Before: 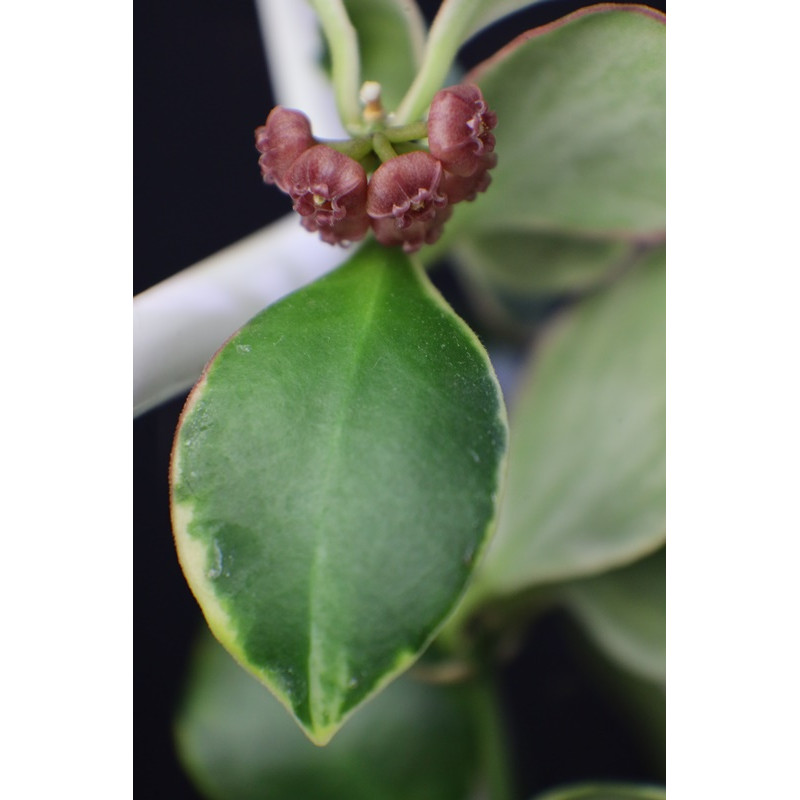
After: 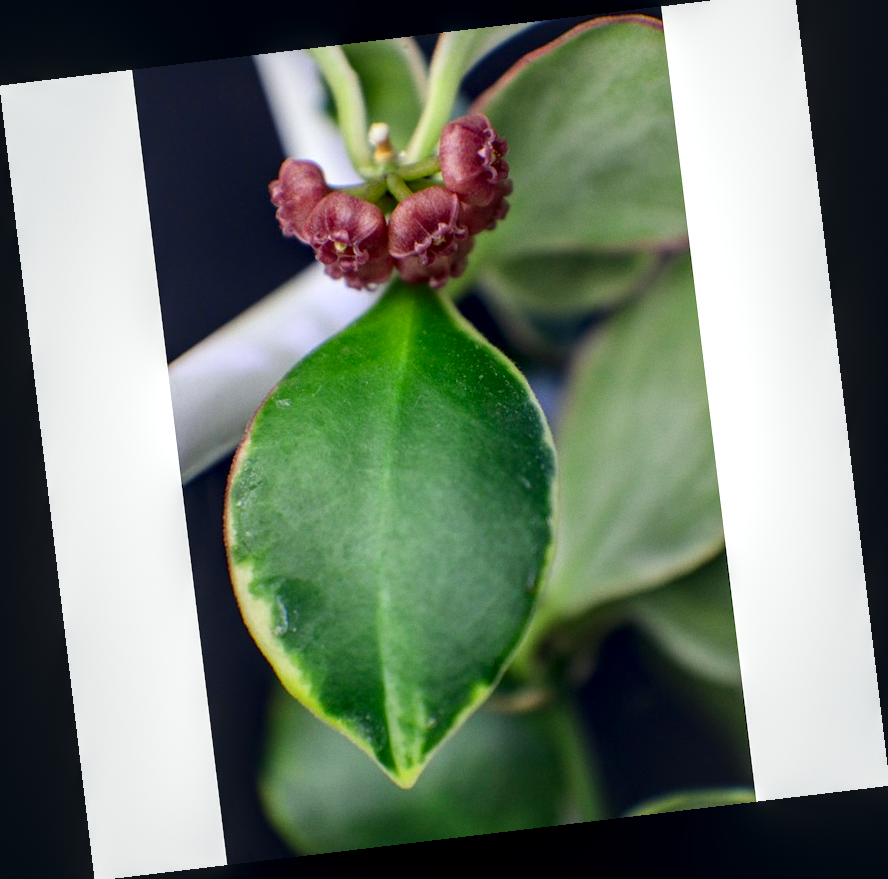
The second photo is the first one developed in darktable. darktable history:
grain: coarseness 0.09 ISO, strength 10%
rotate and perspective: rotation -6.83°, automatic cropping off
local contrast: detail 150%
white balance: red 0.986, blue 1.01
crop: top 1.049%, right 0.001%
color correction: highlights a* 0.207, highlights b* 2.7, shadows a* -0.874, shadows b* -4.78
contrast brightness saturation: brightness -0.02, saturation 0.35
